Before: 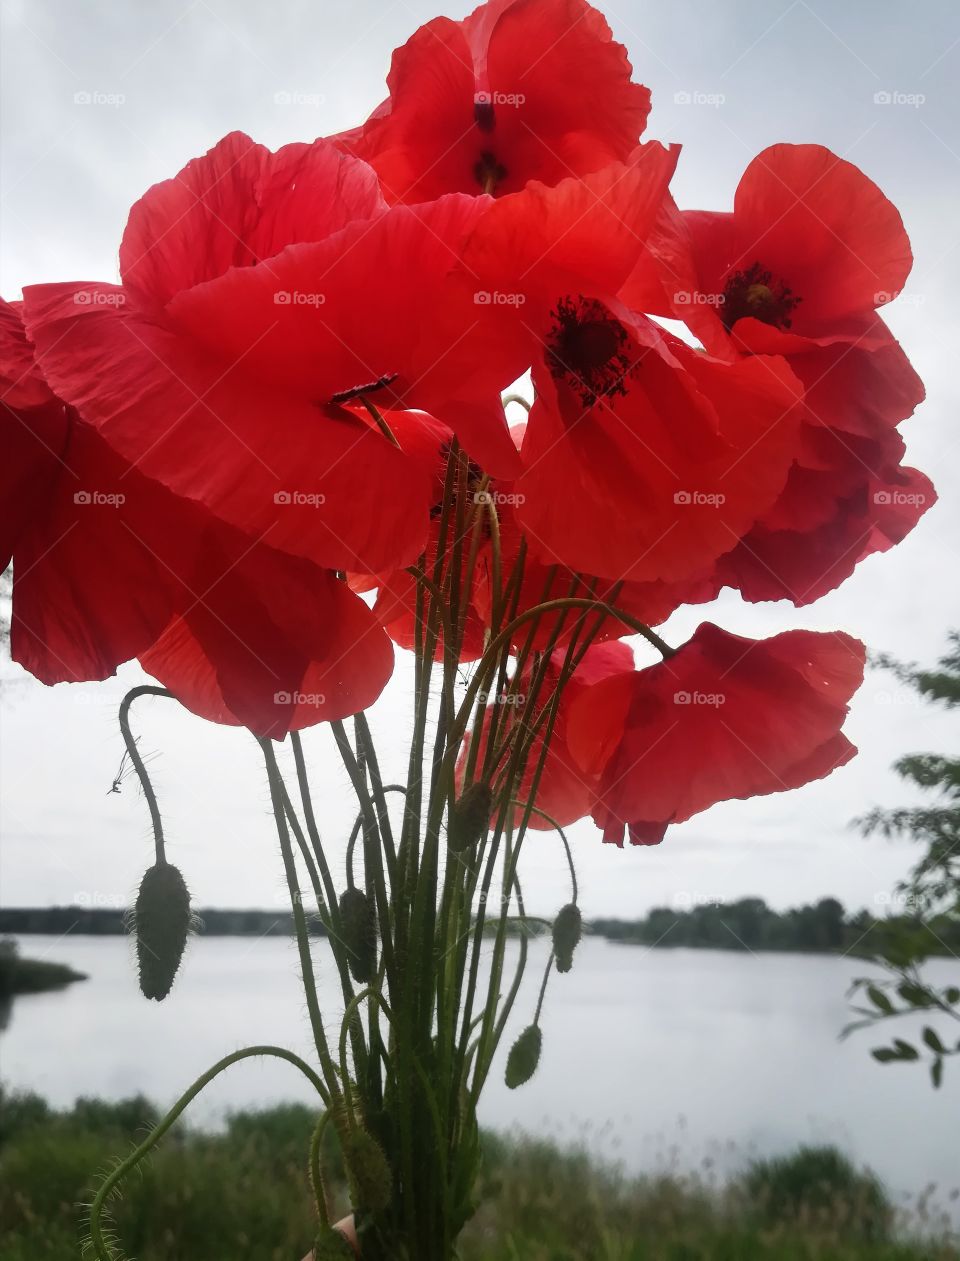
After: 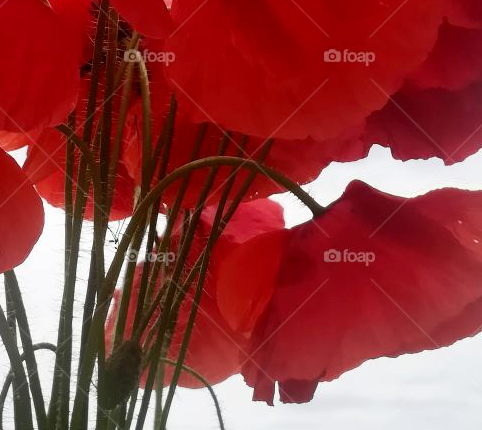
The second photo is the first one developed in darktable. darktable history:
crop: left 36.498%, top 35.083%, right 13.2%, bottom 30.781%
exposure: black level correction 0.004, exposure 0.017 EV, compensate highlight preservation false
